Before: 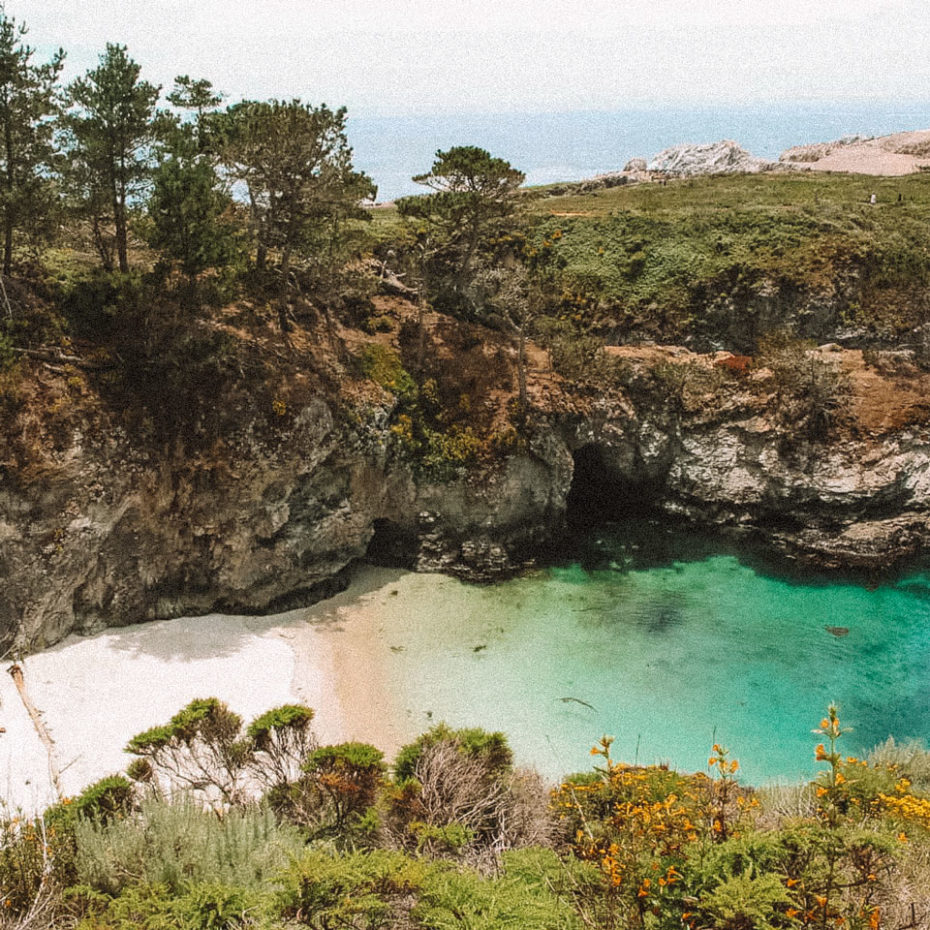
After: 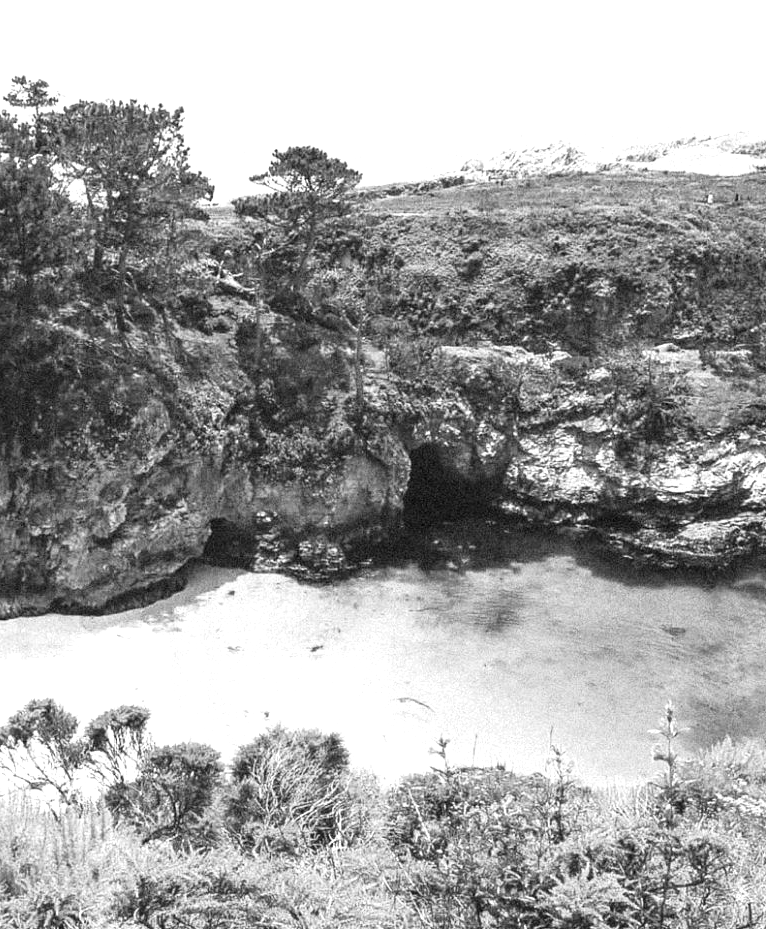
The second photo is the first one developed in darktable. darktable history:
crop: left 17.582%, bottom 0.031%
shadows and highlights: shadows -30, highlights 30
monochrome: a 32, b 64, size 2.3
exposure: exposure 1 EV, compensate highlight preservation false
color correction: highlights a* -0.482, highlights b* 0.161, shadows a* 4.66, shadows b* 20.72
